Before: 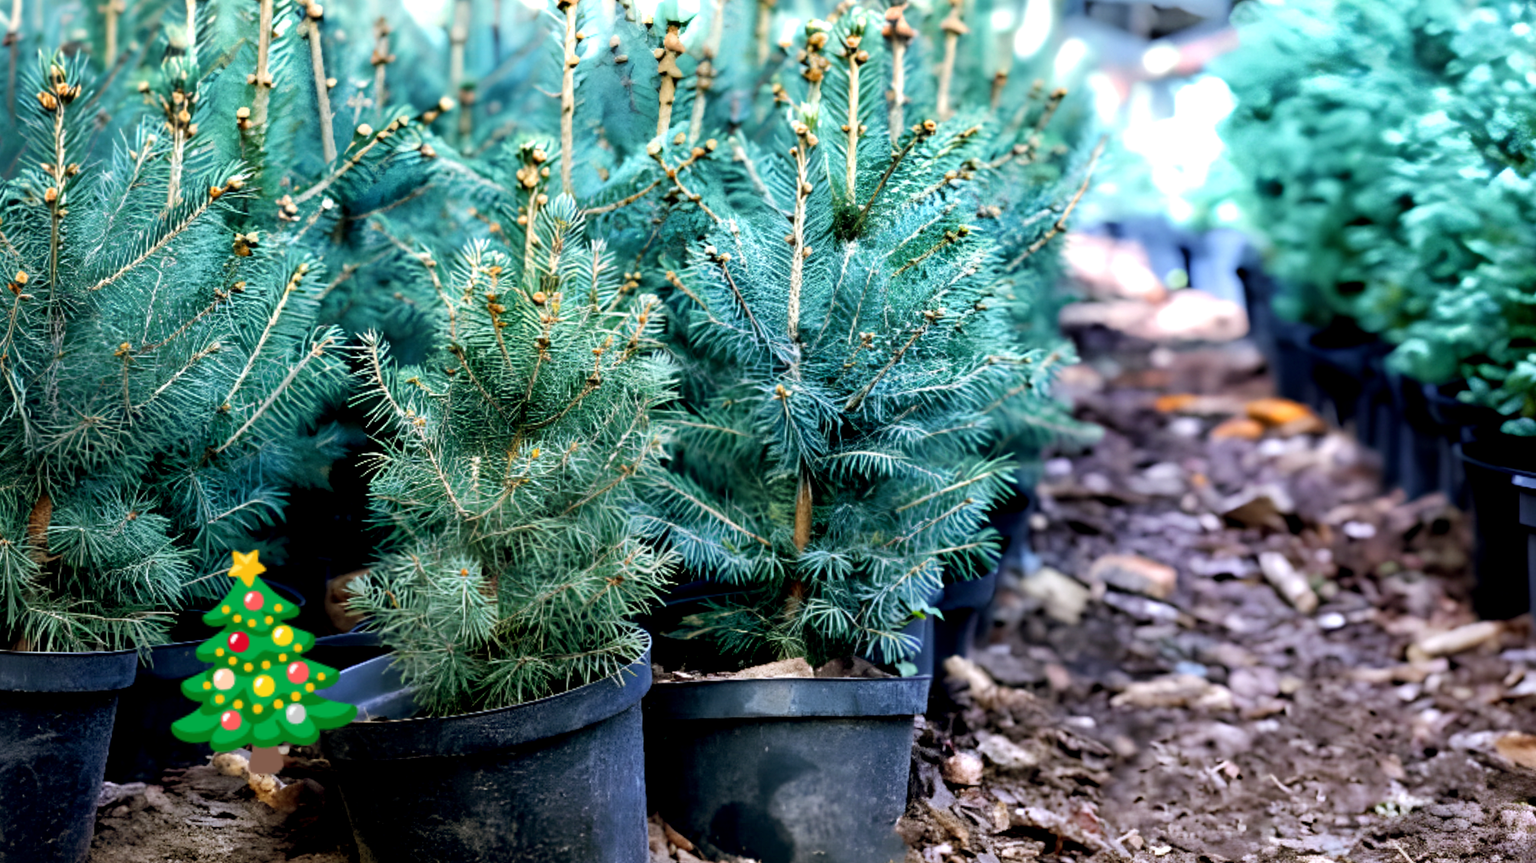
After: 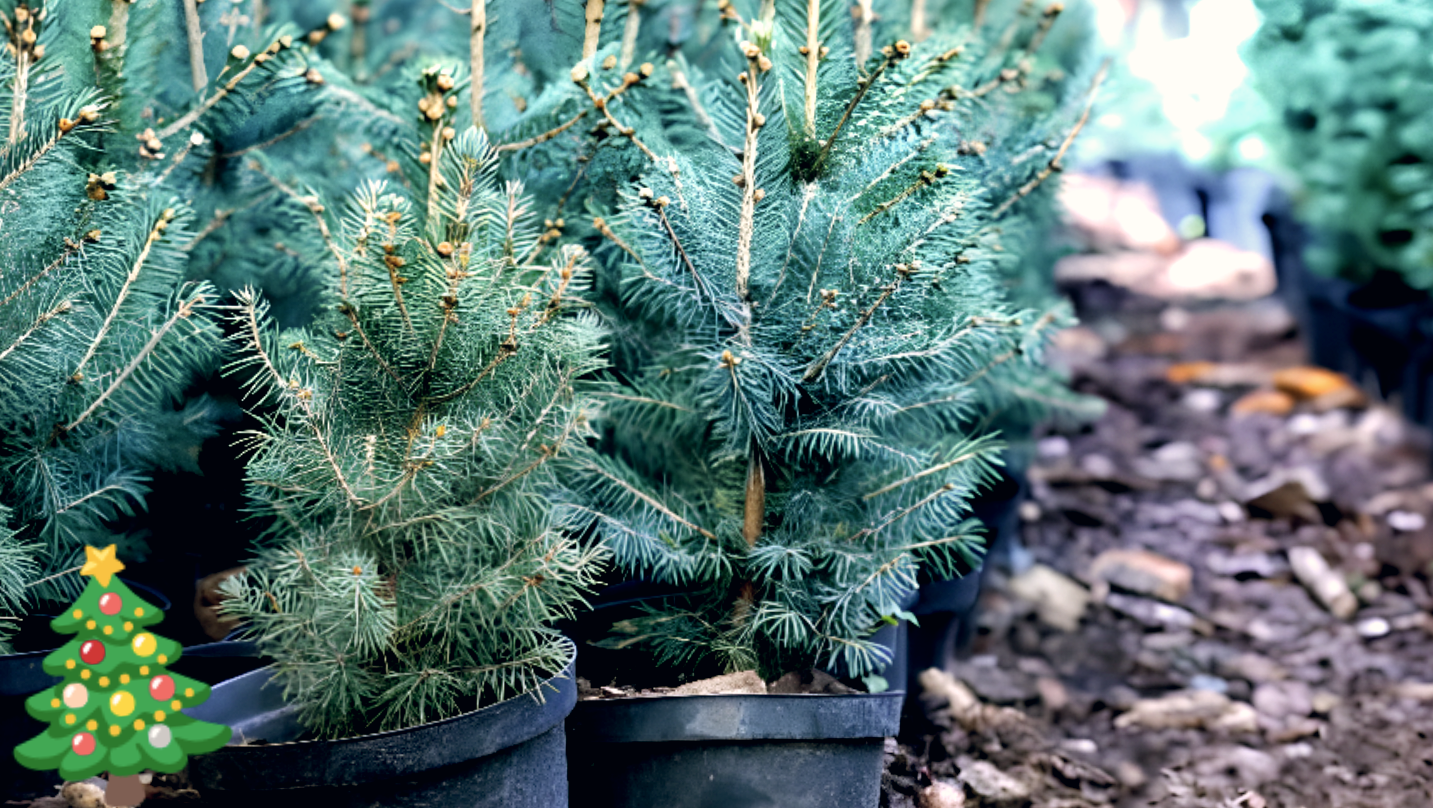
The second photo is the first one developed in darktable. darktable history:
color correction: highlights a* 2.88, highlights b* 5.02, shadows a* -2.38, shadows b* -4.95, saturation 0.816
crop and rotate: left 10.414%, top 10.015%, right 9.957%, bottom 9.98%
